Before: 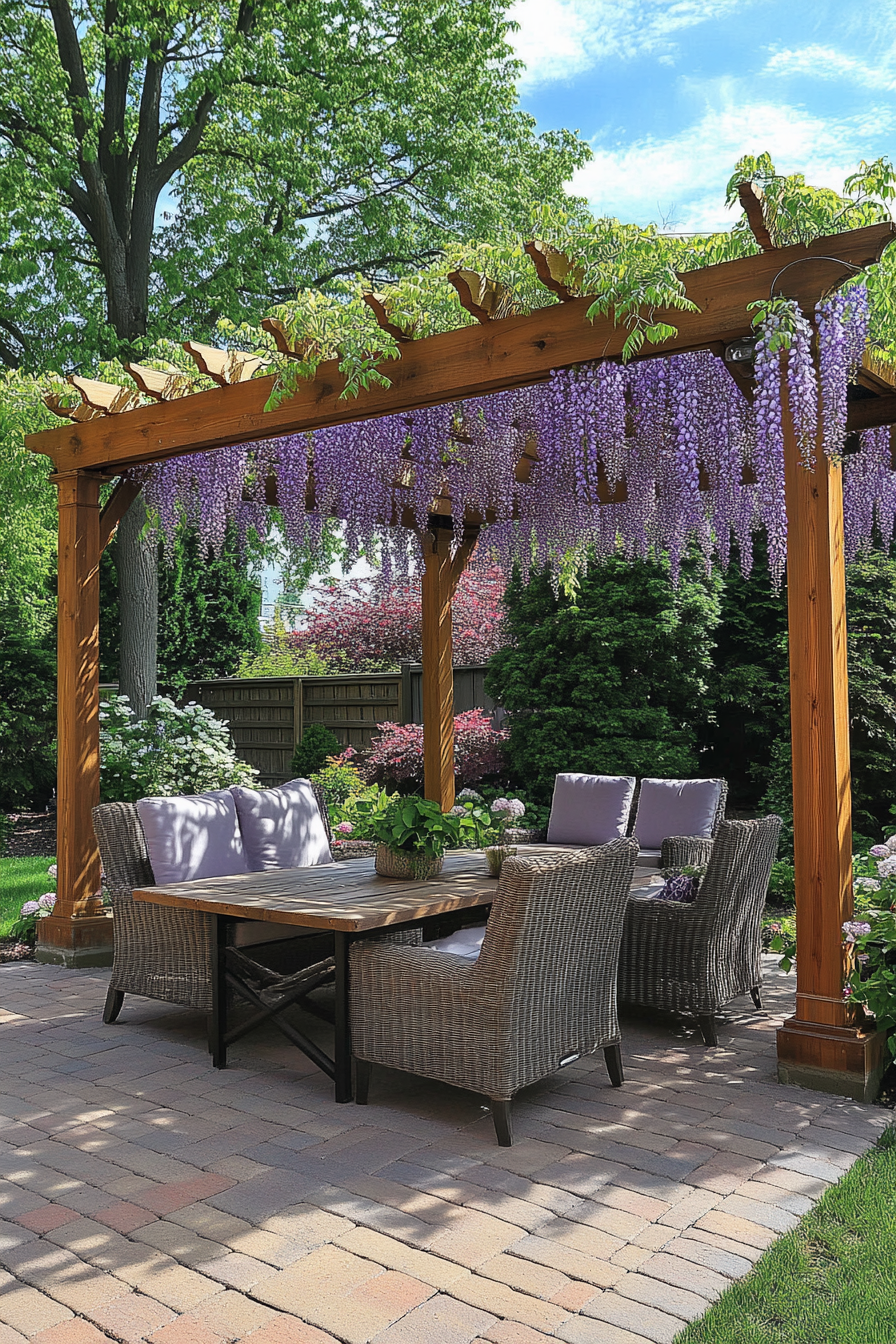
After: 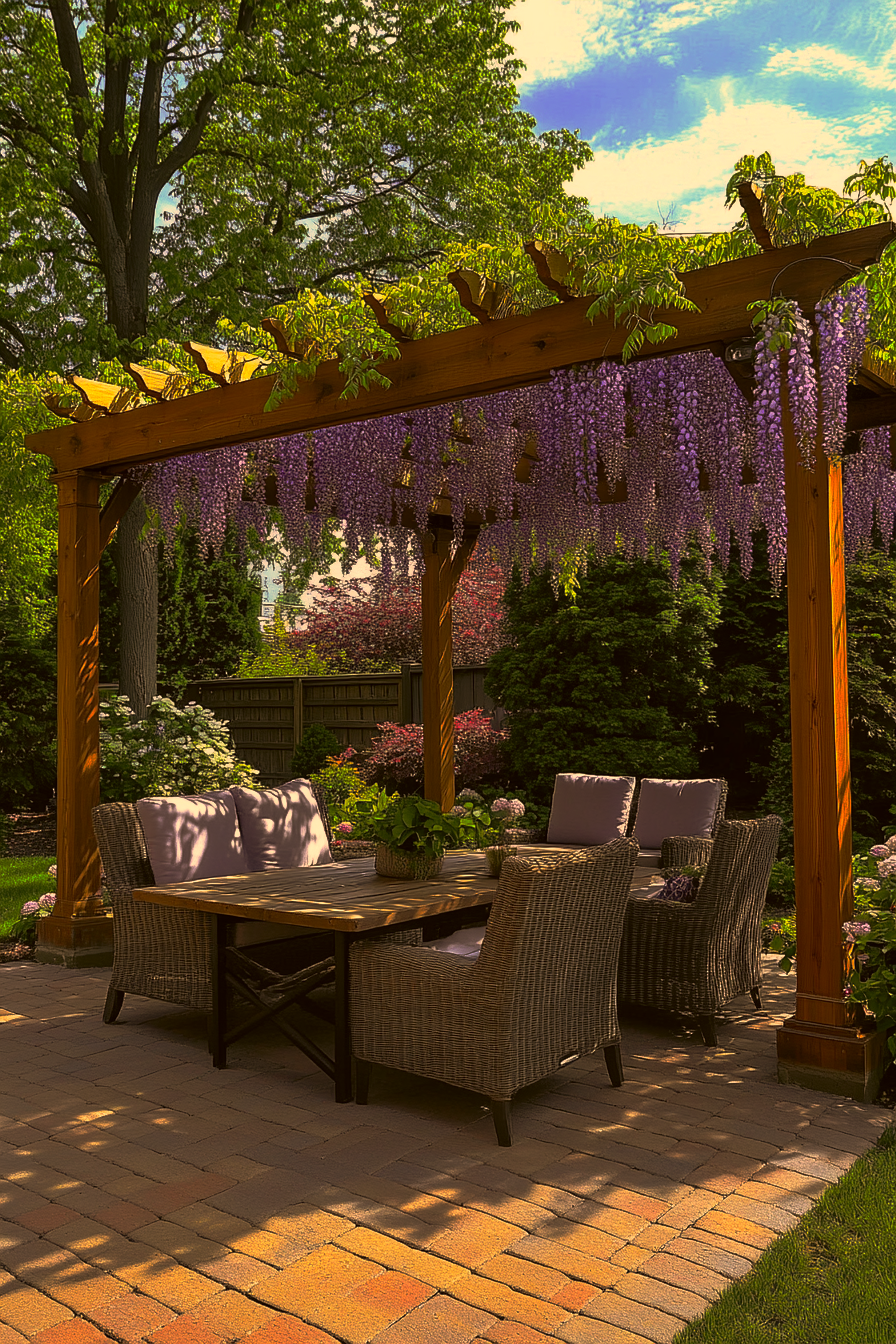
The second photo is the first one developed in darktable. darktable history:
color correction: highlights a* 17.92, highlights b* 35.53, shadows a* 1.92, shadows b* 6.77, saturation 1.05
base curve: curves: ch0 [(0, 0) (0.564, 0.291) (0.802, 0.731) (1, 1)], preserve colors none
